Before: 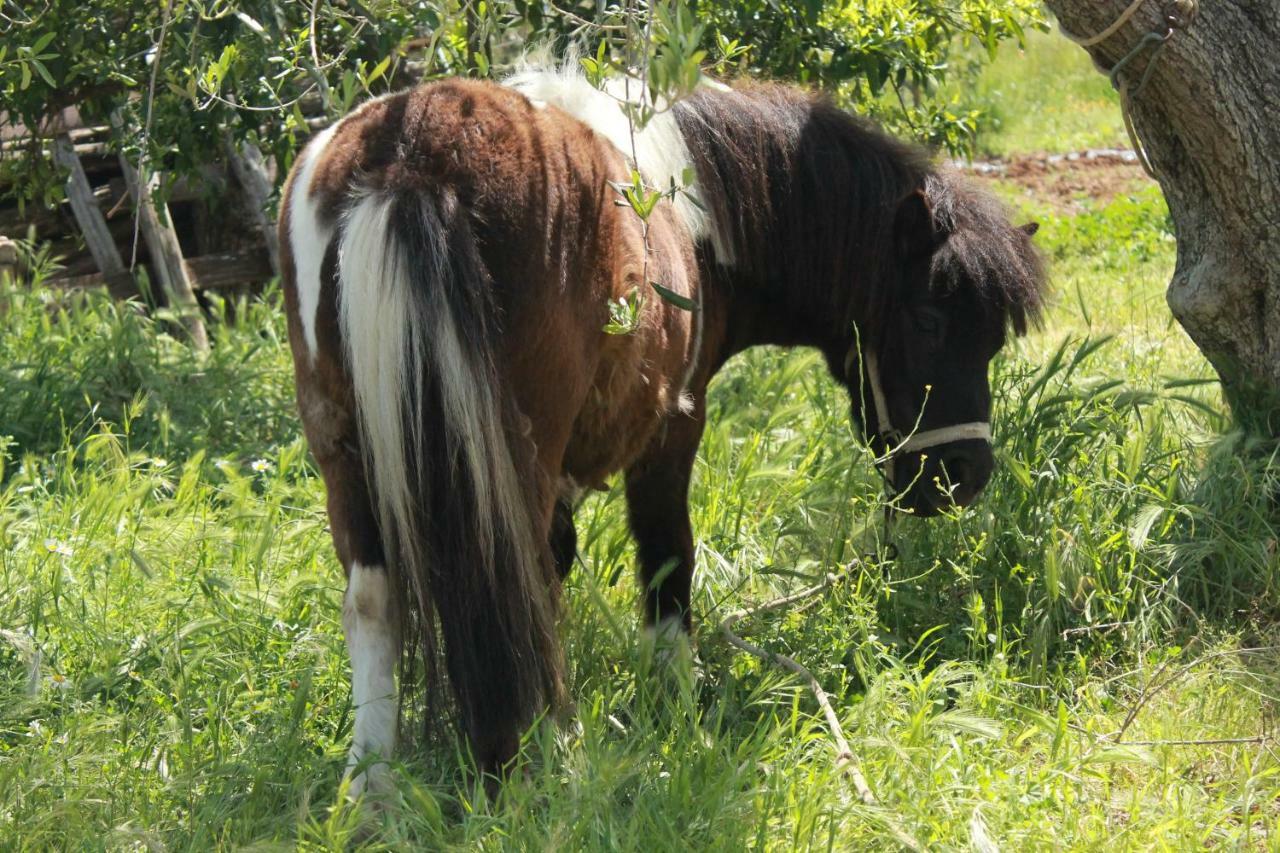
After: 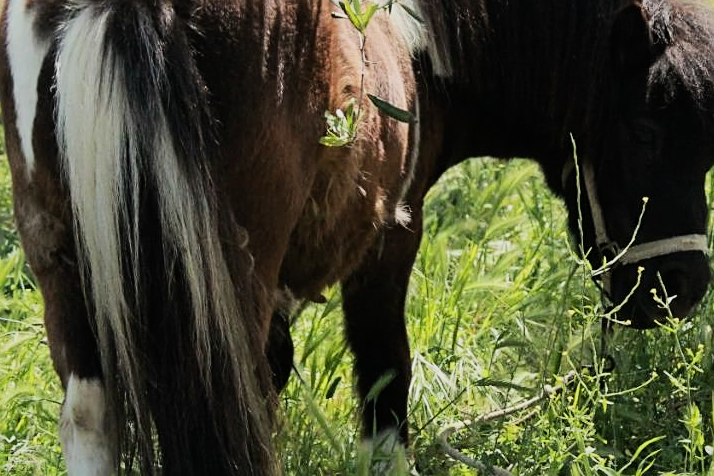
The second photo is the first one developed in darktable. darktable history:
crop and rotate: left 22.13%, top 22.054%, right 22.026%, bottom 22.102%
filmic rgb: black relative exposure -7.5 EV, white relative exposure 5 EV, hardness 3.31, contrast 1.3, contrast in shadows safe
sharpen: on, module defaults
